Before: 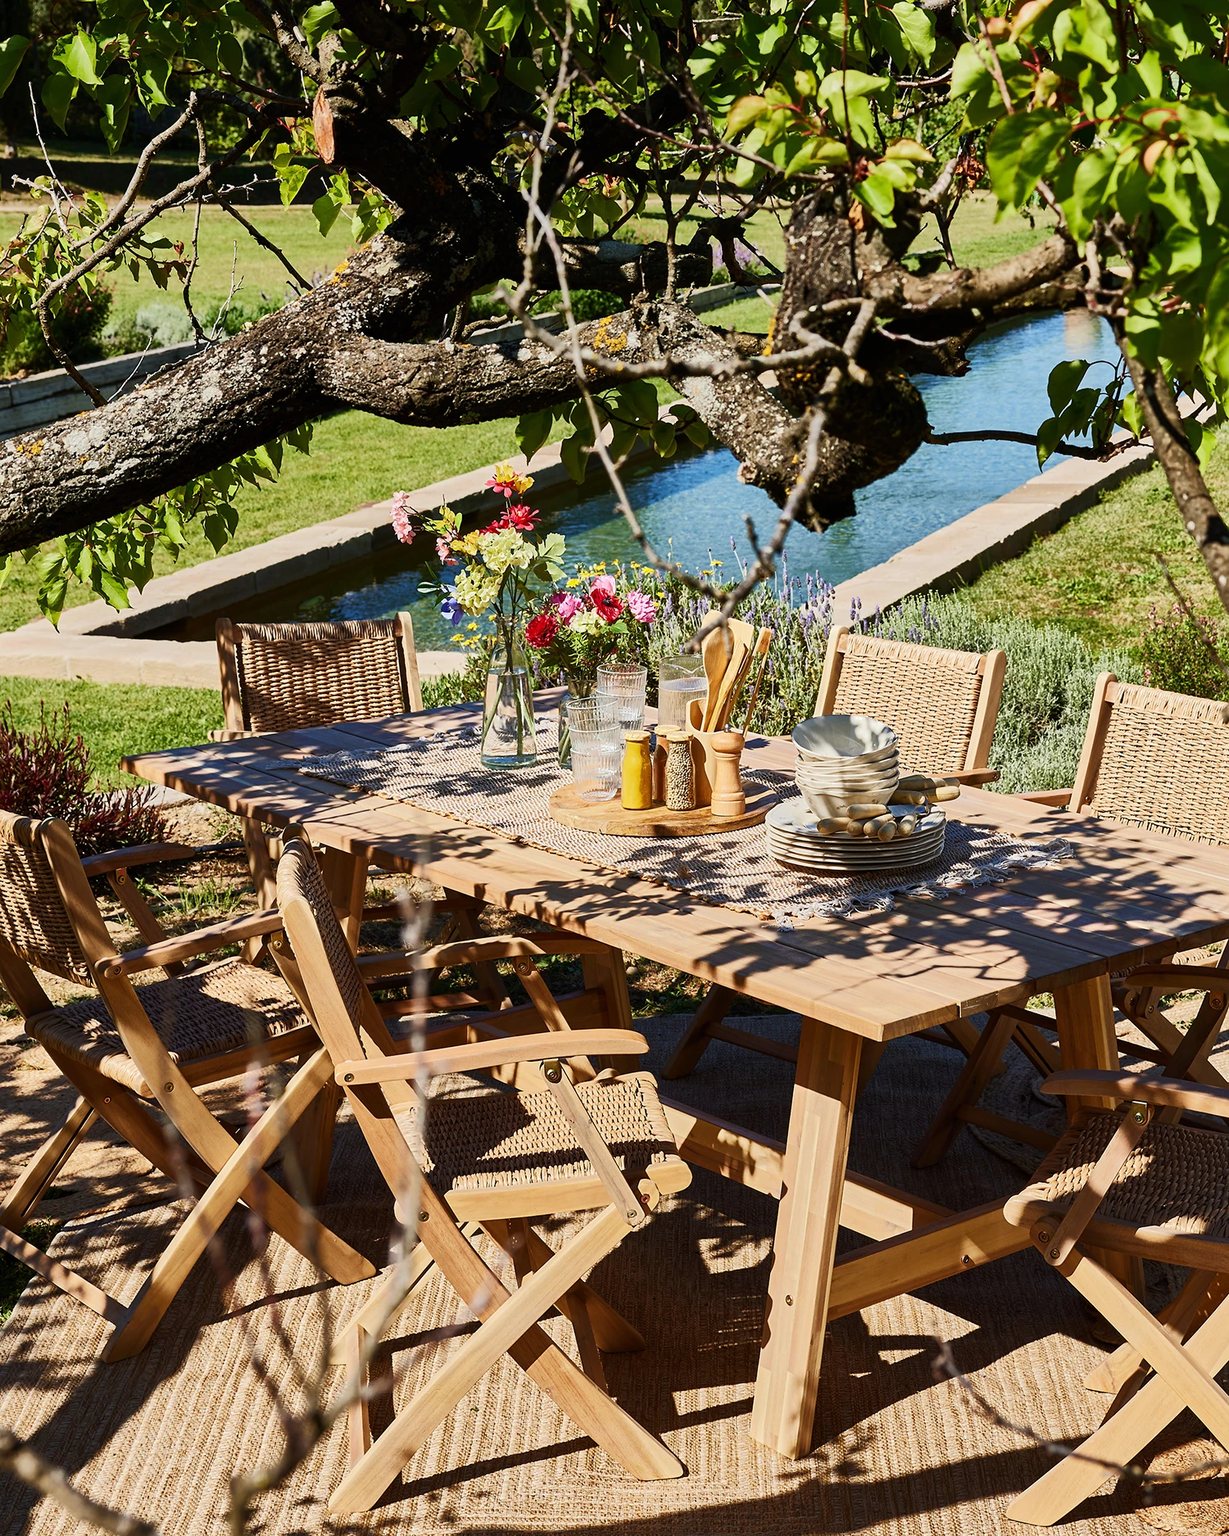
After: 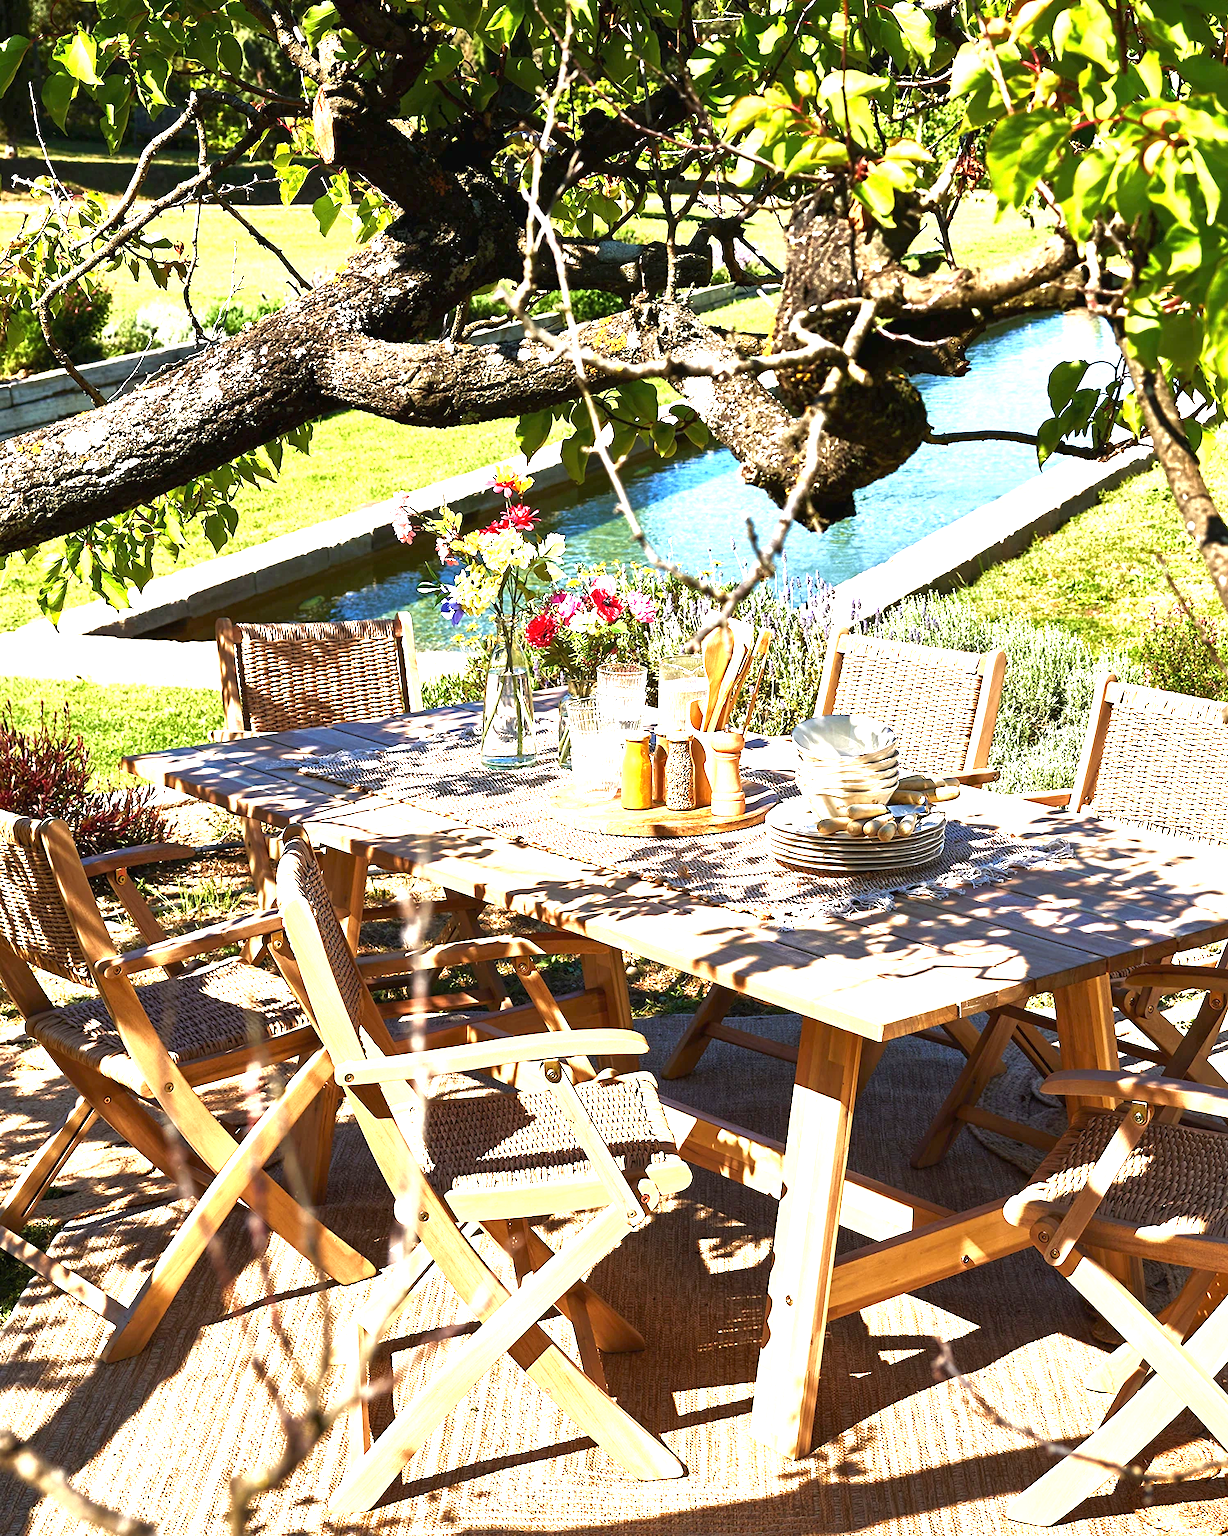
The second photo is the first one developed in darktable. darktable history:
exposure: black level correction 0, exposure 1.683 EV, compensate highlight preservation false
